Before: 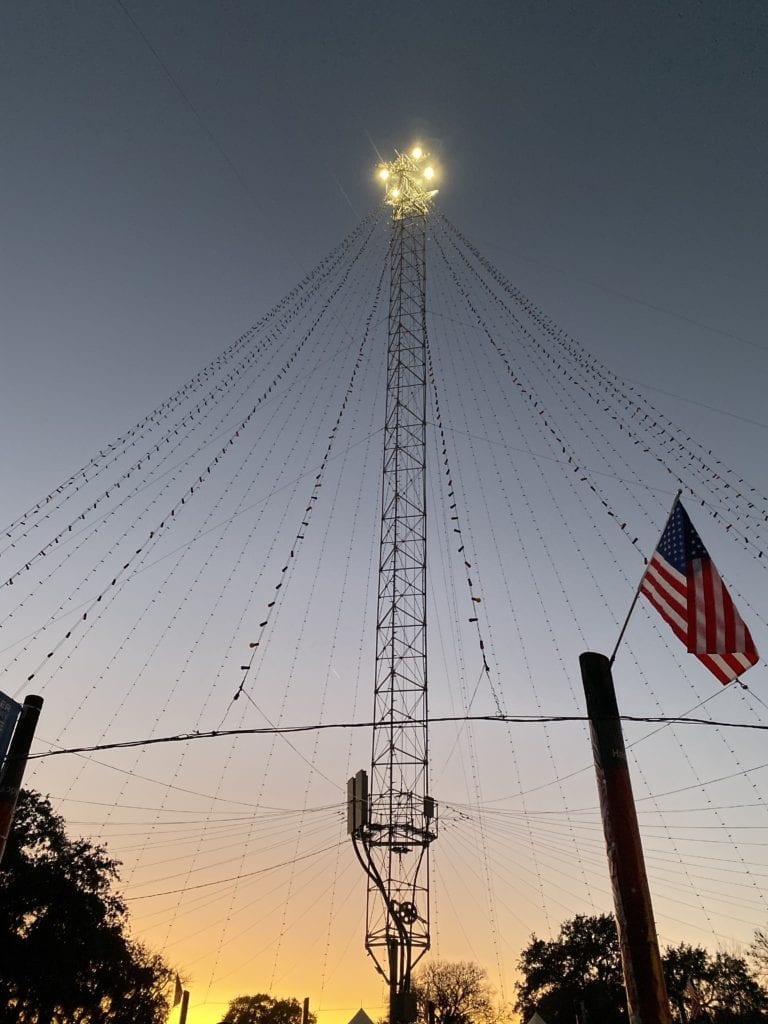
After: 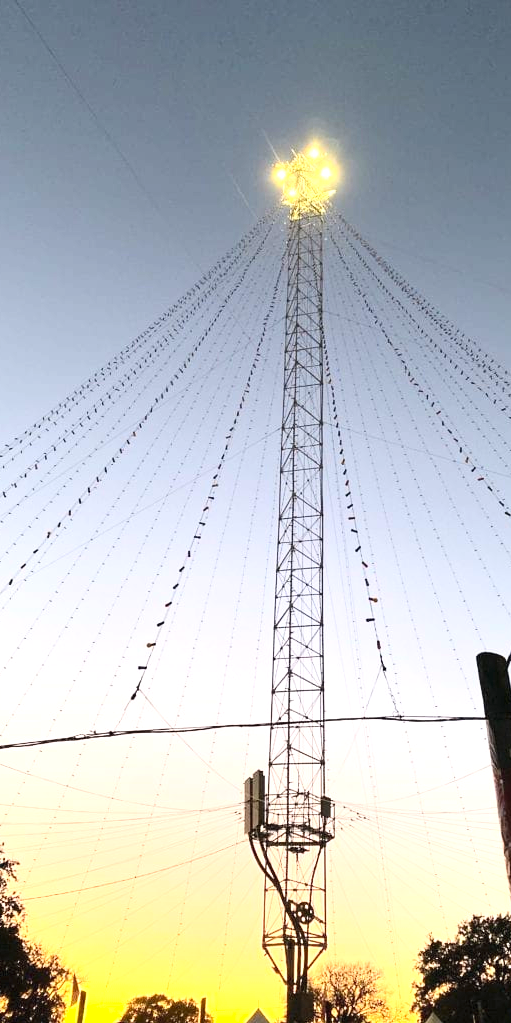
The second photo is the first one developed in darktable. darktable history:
contrast brightness saturation: contrast 0.198, brightness 0.168, saturation 0.229
crop and rotate: left 13.436%, right 19.915%
exposure: black level correction 0, exposure 1.095 EV, compensate highlight preservation false
